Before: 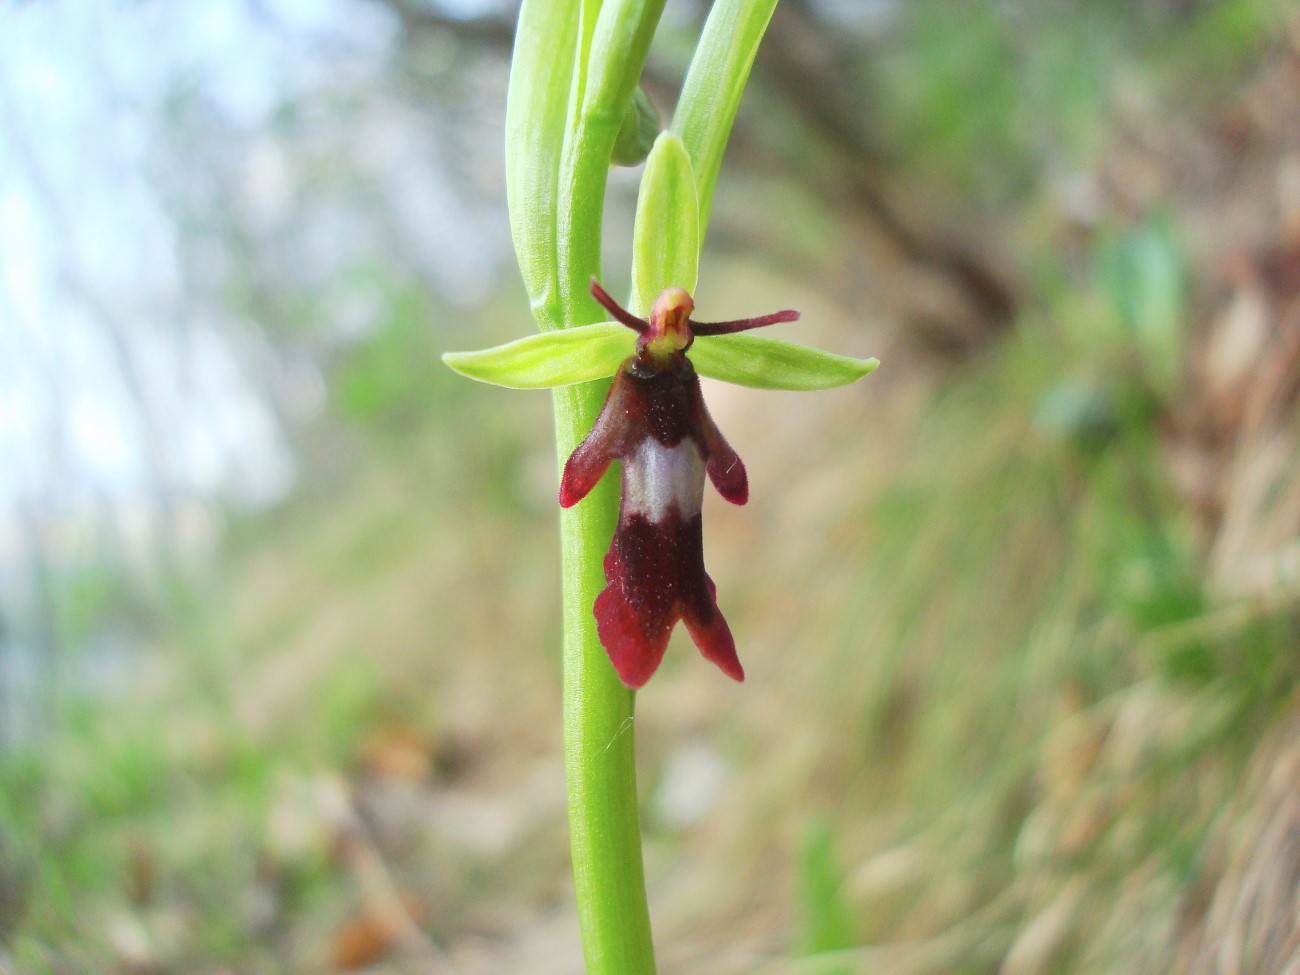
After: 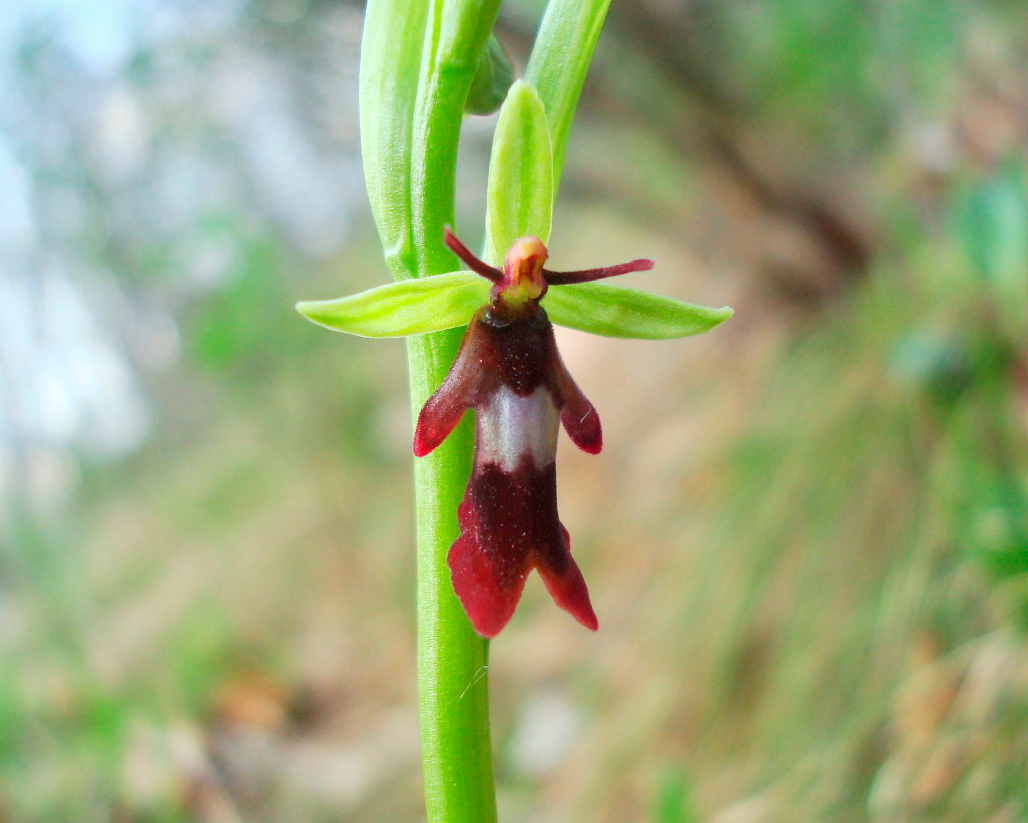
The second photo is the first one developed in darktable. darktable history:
shadows and highlights: shadows 74.08, highlights -23.88, soften with gaussian
crop: left 11.301%, top 5.264%, right 9.556%, bottom 10.24%
contrast equalizer: octaves 7, y [[0.6 ×6], [0.55 ×6], [0 ×6], [0 ×6], [0 ×6]], mix 0.136
